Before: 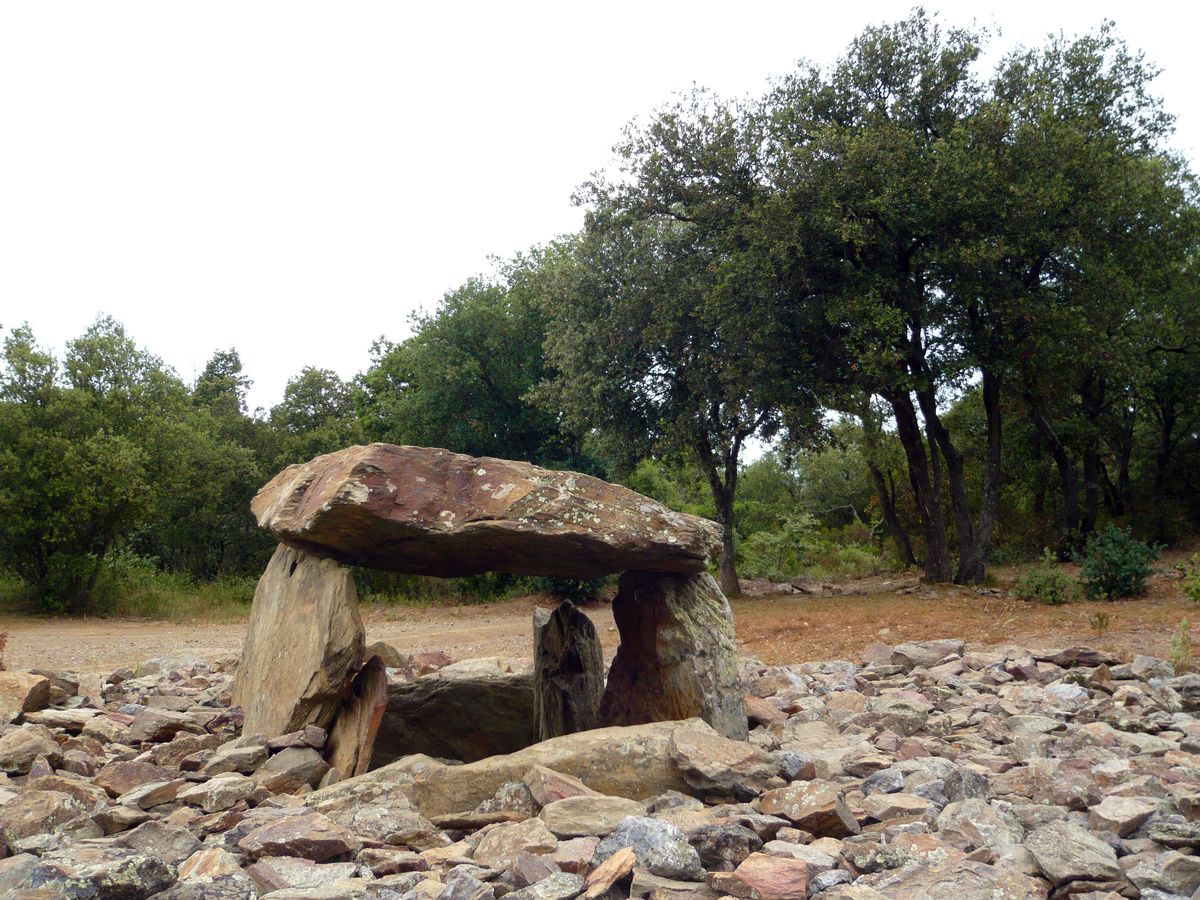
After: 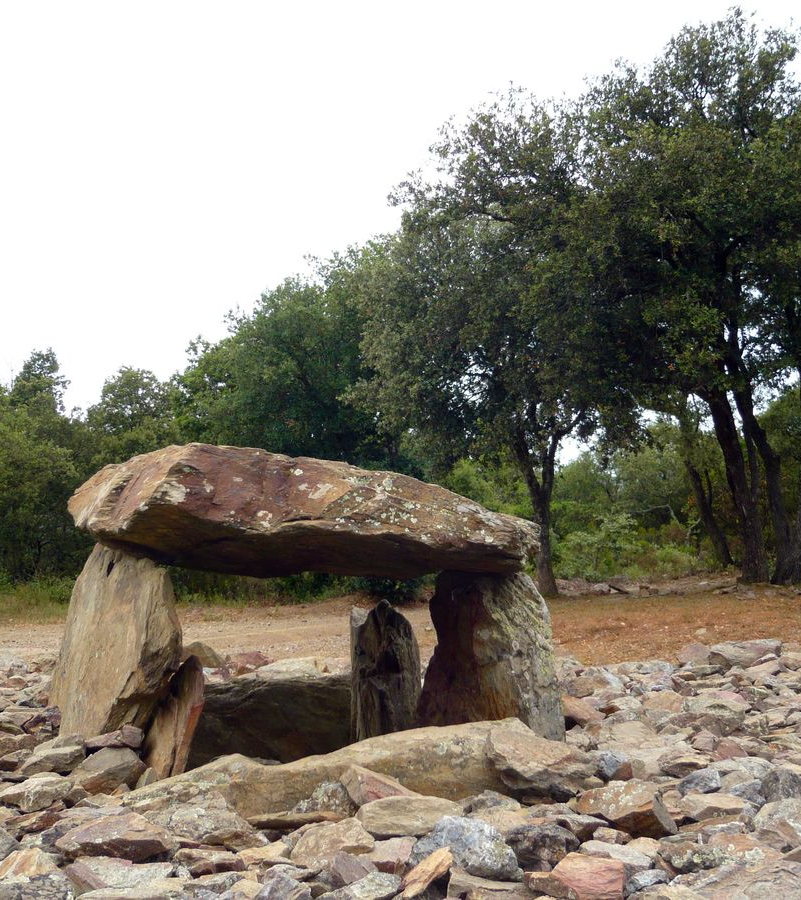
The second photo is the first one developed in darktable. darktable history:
exposure: compensate highlight preservation false
crop and rotate: left 15.258%, right 17.988%
